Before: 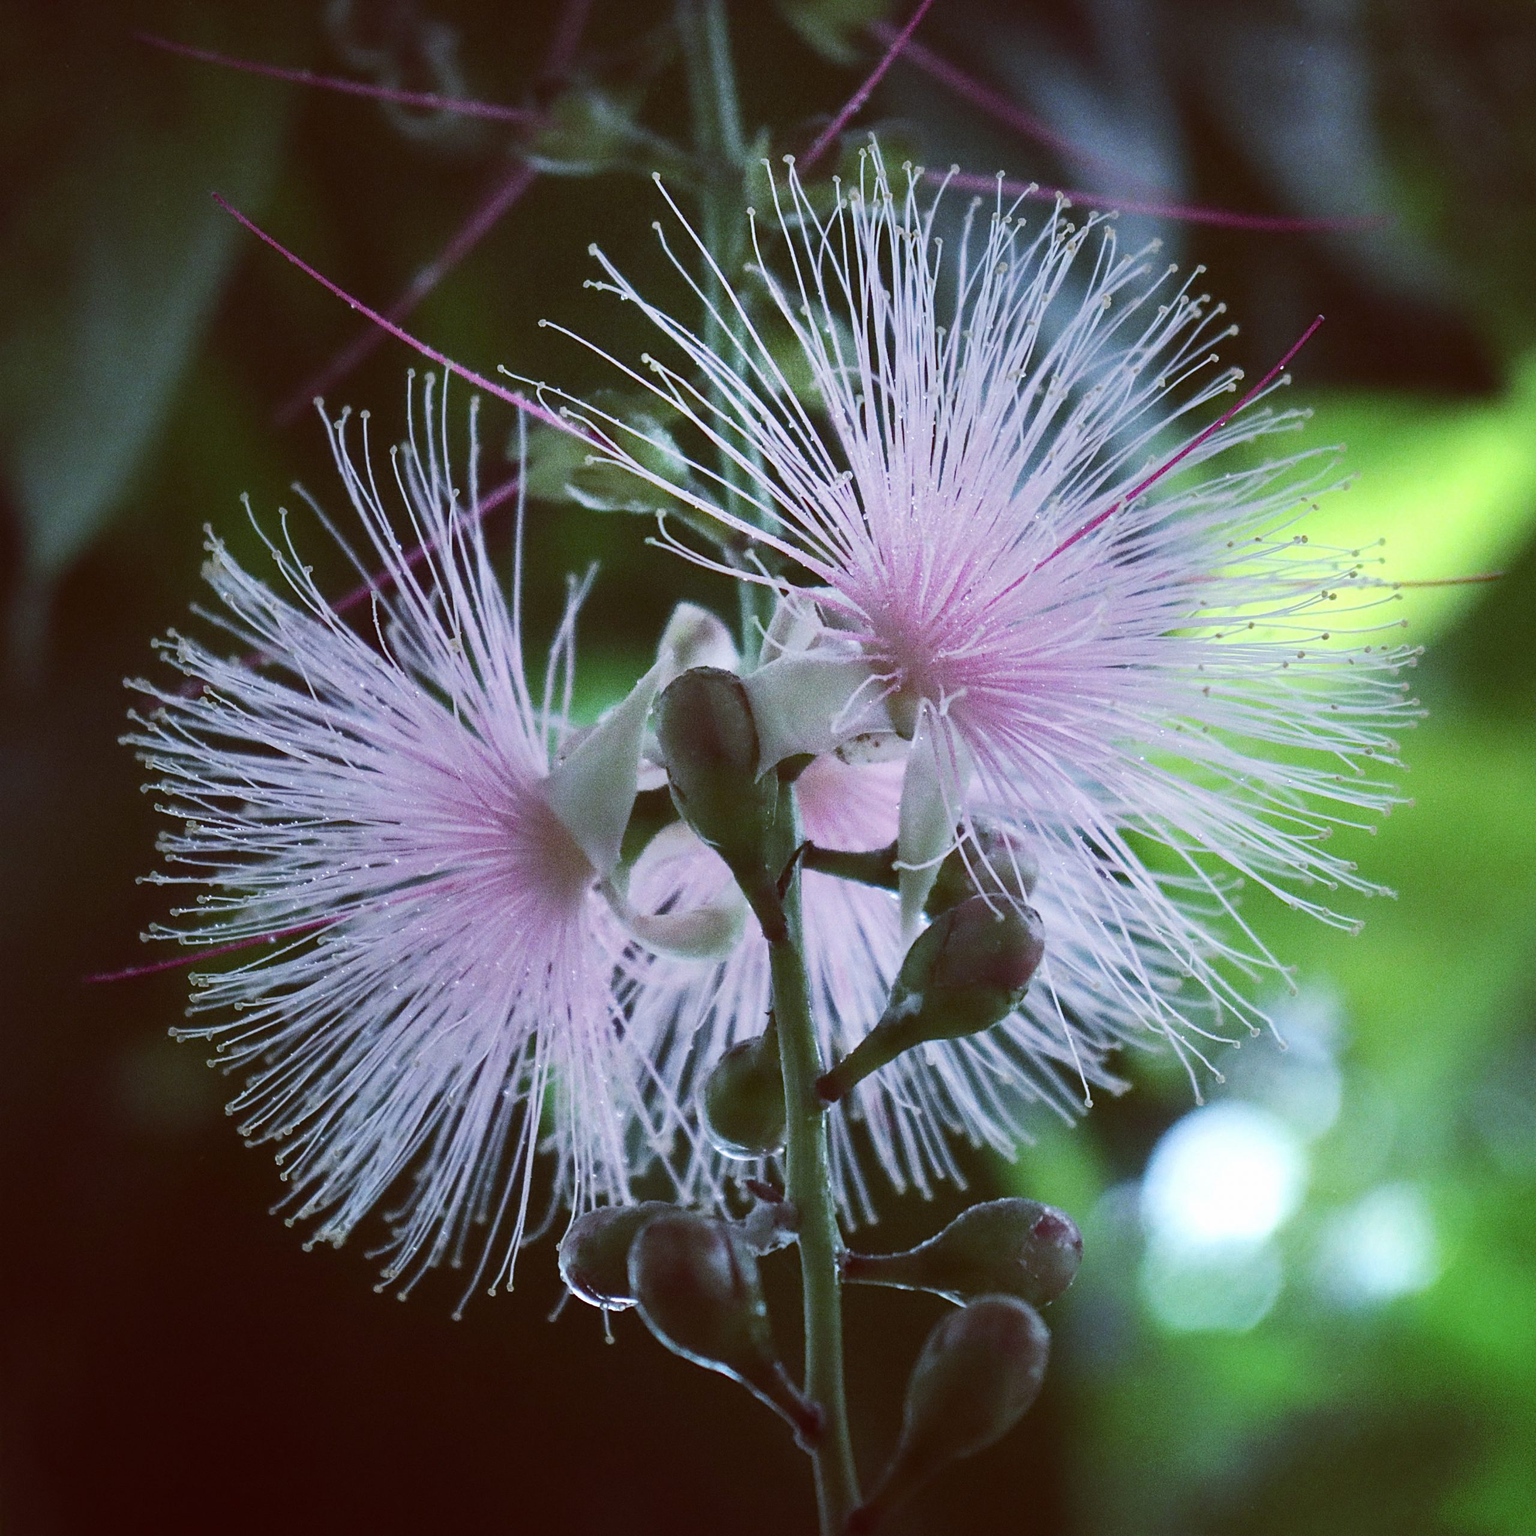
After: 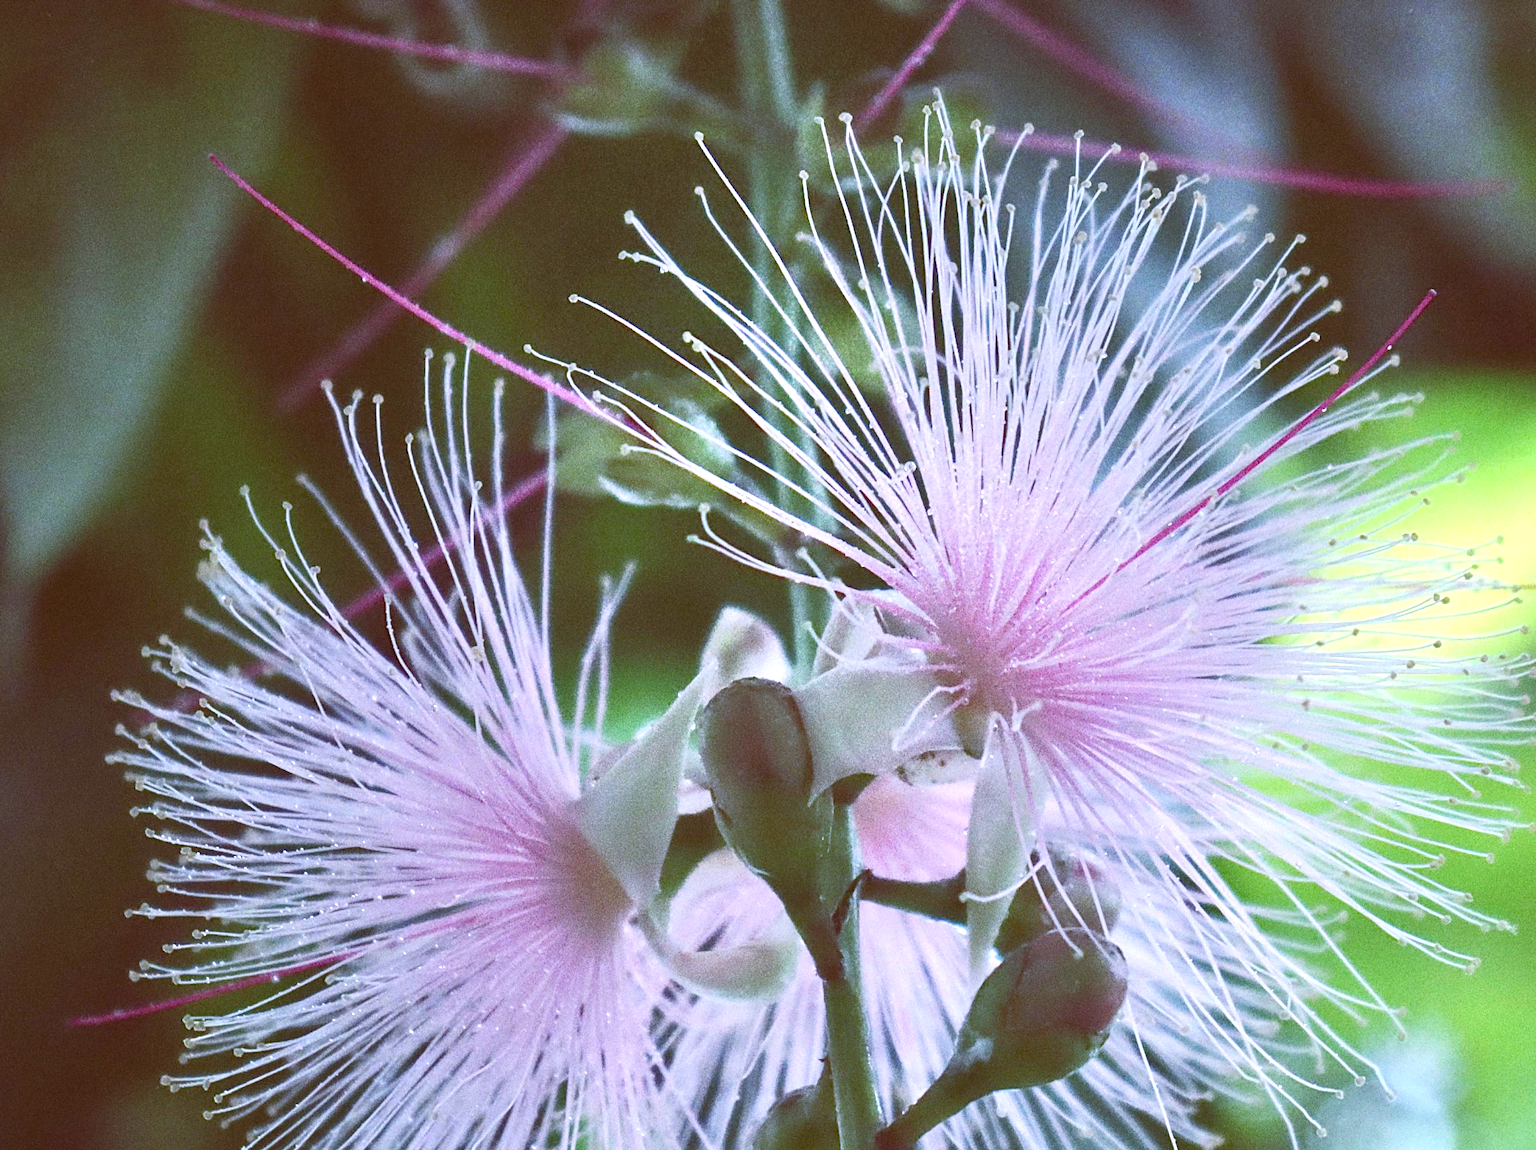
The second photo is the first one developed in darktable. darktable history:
crop: left 1.509%, top 3.452%, right 7.696%, bottom 28.452%
grain: coarseness 0.09 ISO
exposure: black level correction 0, exposure 0.5 EV, compensate highlight preservation false
white balance: red 1.004, blue 1.024
tone equalizer: -8 EV 1 EV, -7 EV 1 EV, -6 EV 1 EV, -5 EV 1 EV, -4 EV 1 EV, -3 EV 0.75 EV, -2 EV 0.5 EV, -1 EV 0.25 EV
